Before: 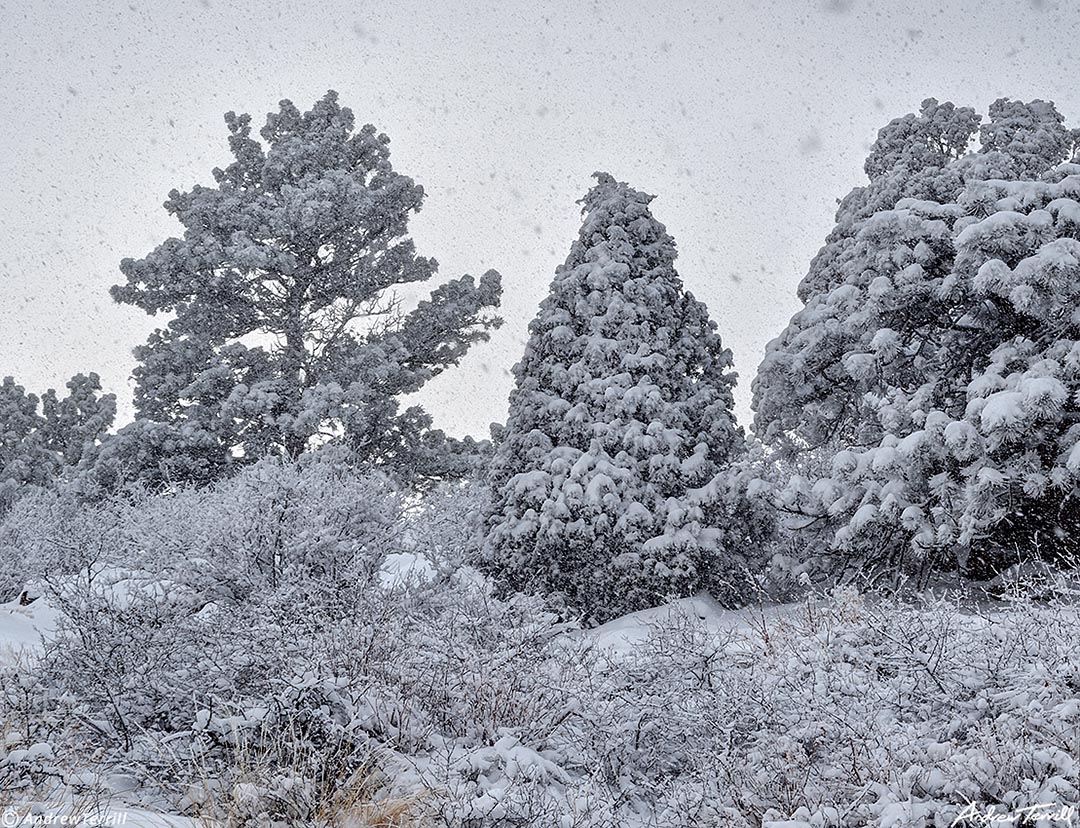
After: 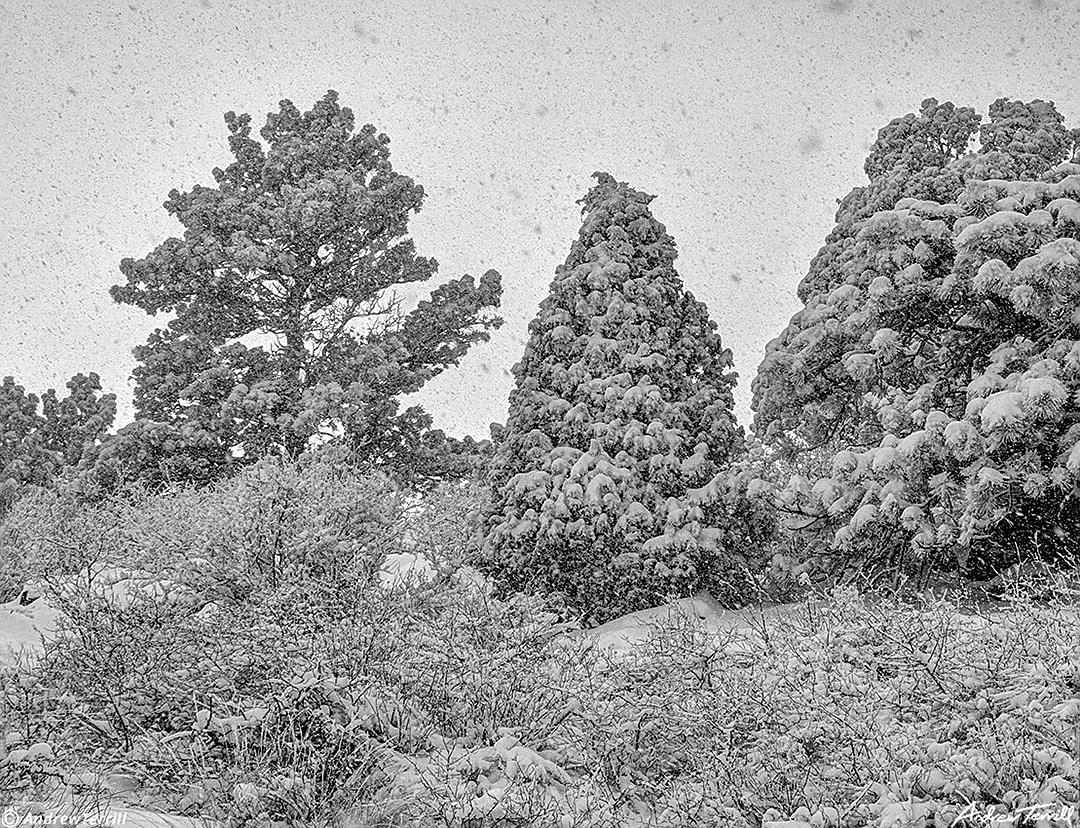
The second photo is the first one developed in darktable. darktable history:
local contrast: on, module defaults
sharpen: on, module defaults
monochrome: on, module defaults
grain: coarseness 0.09 ISO, strength 40%
